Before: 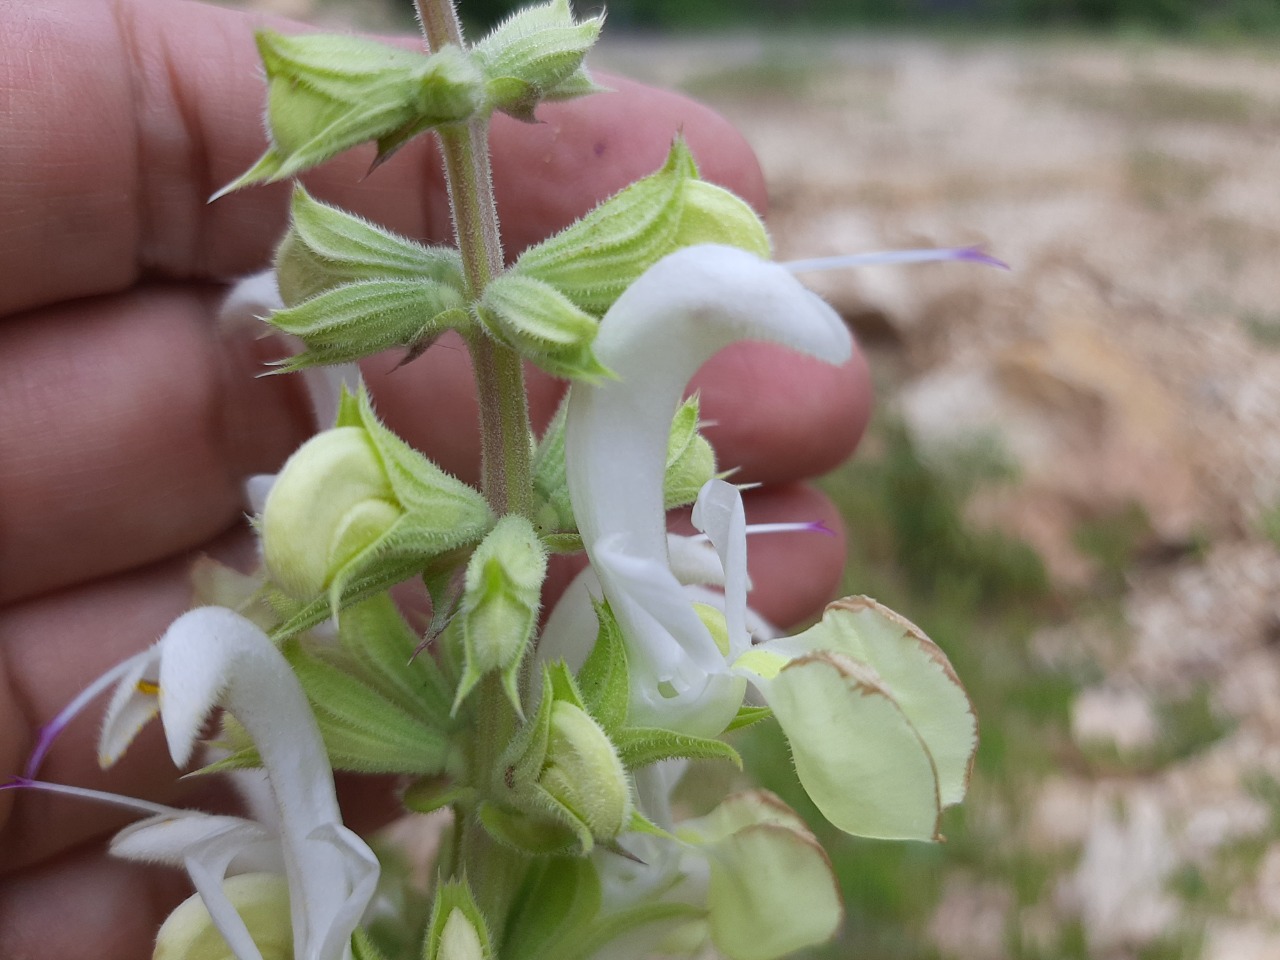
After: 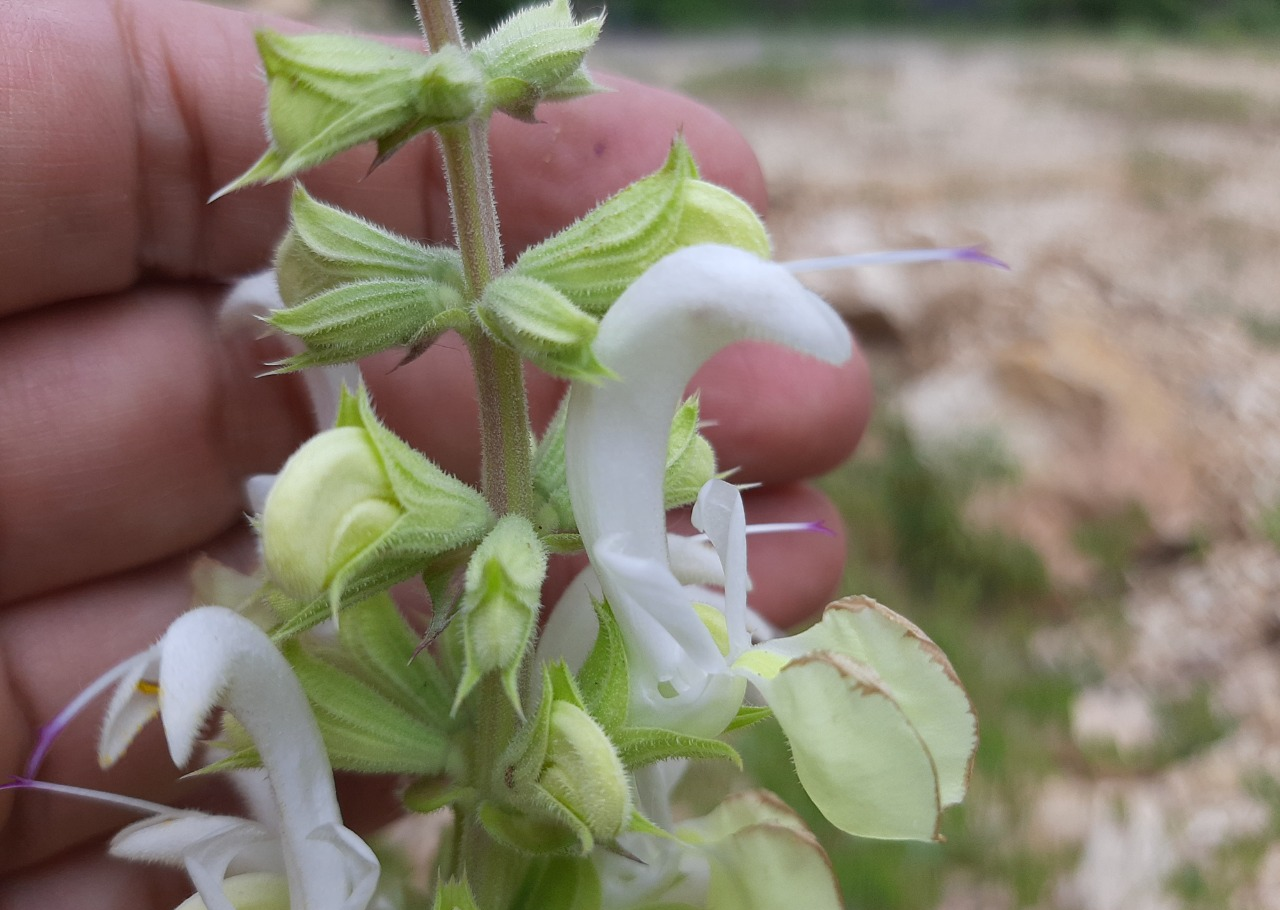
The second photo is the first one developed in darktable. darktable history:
crop and rotate: top 0.012%, bottom 5.14%
